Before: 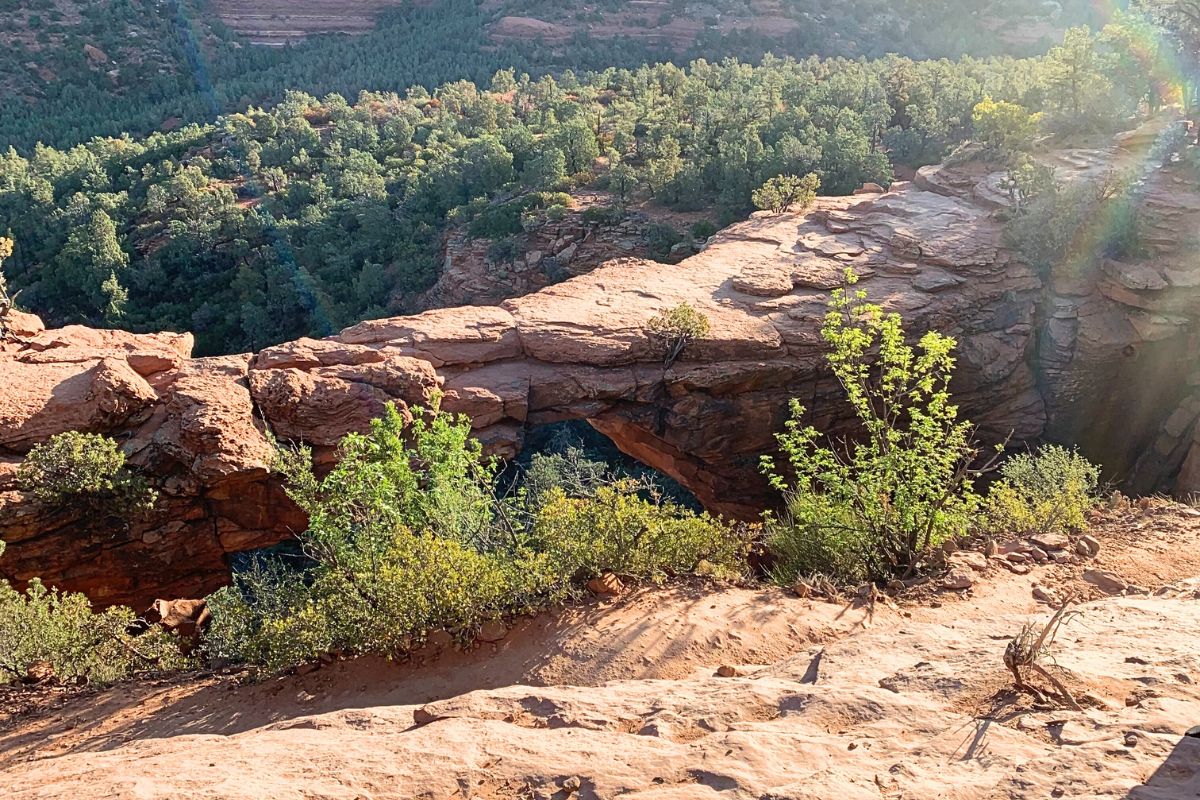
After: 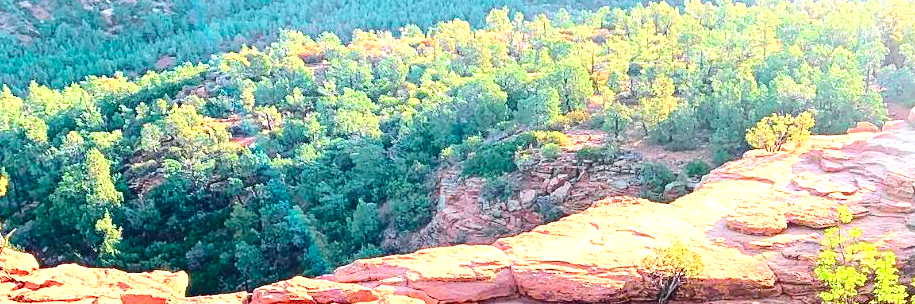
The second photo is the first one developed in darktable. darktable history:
crop: left 0.579%, top 7.627%, right 23.167%, bottom 54.275%
tone curve: curves: ch0 [(0, 0.023) (0.103, 0.087) (0.277, 0.28) (0.438, 0.547) (0.546, 0.678) (0.735, 0.843) (0.994, 1)]; ch1 [(0, 0) (0.371, 0.261) (0.465, 0.42) (0.488, 0.477) (0.512, 0.513) (0.542, 0.581) (0.574, 0.647) (0.636, 0.747) (1, 1)]; ch2 [(0, 0) (0.369, 0.388) (0.449, 0.431) (0.478, 0.471) (0.516, 0.517) (0.575, 0.642) (0.649, 0.726) (1, 1)], color space Lab, independent channels, preserve colors none
exposure: black level correction 0, exposure 1.379 EV, compensate exposure bias true, compensate highlight preservation false
